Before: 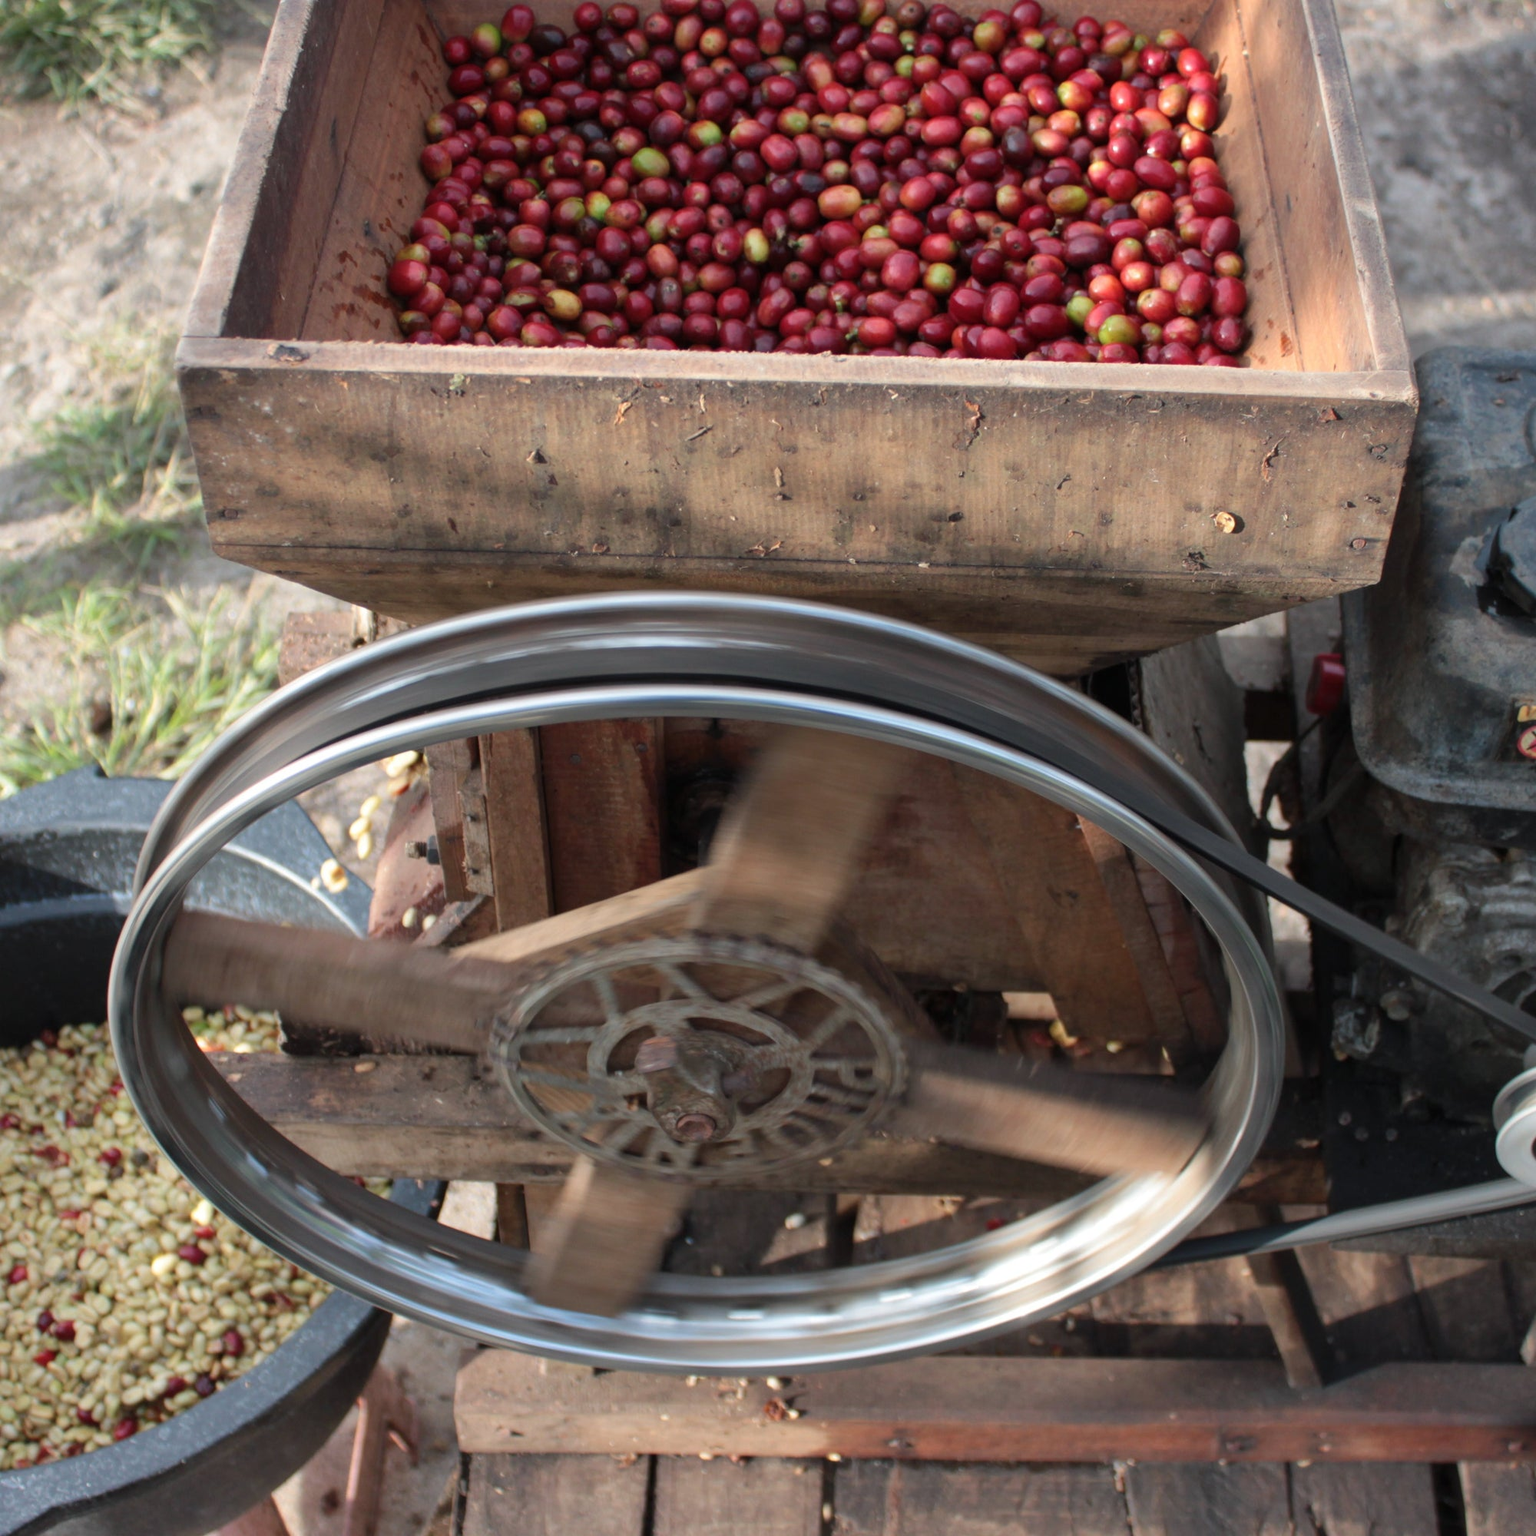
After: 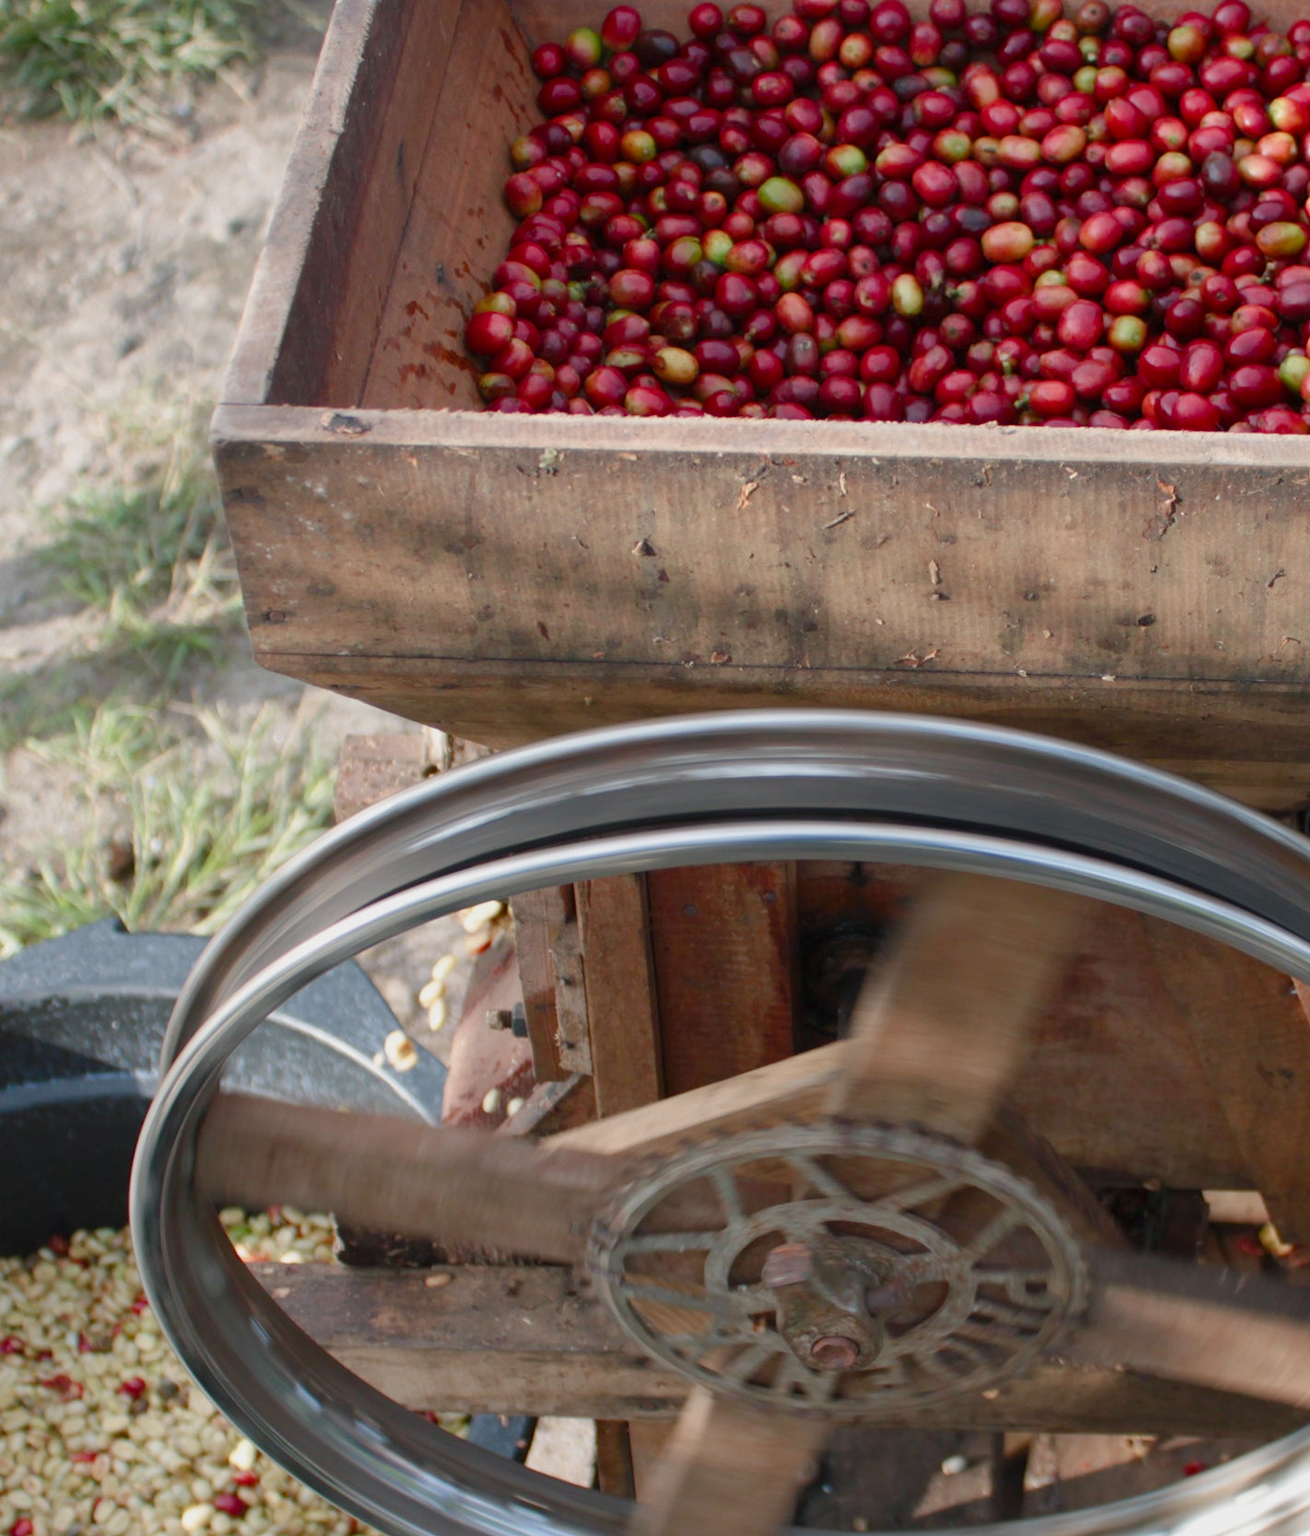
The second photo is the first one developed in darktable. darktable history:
crop: right 28.885%, bottom 16.626%
color balance rgb: shadows lift › chroma 1%, shadows lift › hue 113°, highlights gain › chroma 0.2%, highlights gain › hue 333°, perceptual saturation grading › global saturation 20%, perceptual saturation grading › highlights -50%, perceptual saturation grading › shadows 25%, contrast -10%
